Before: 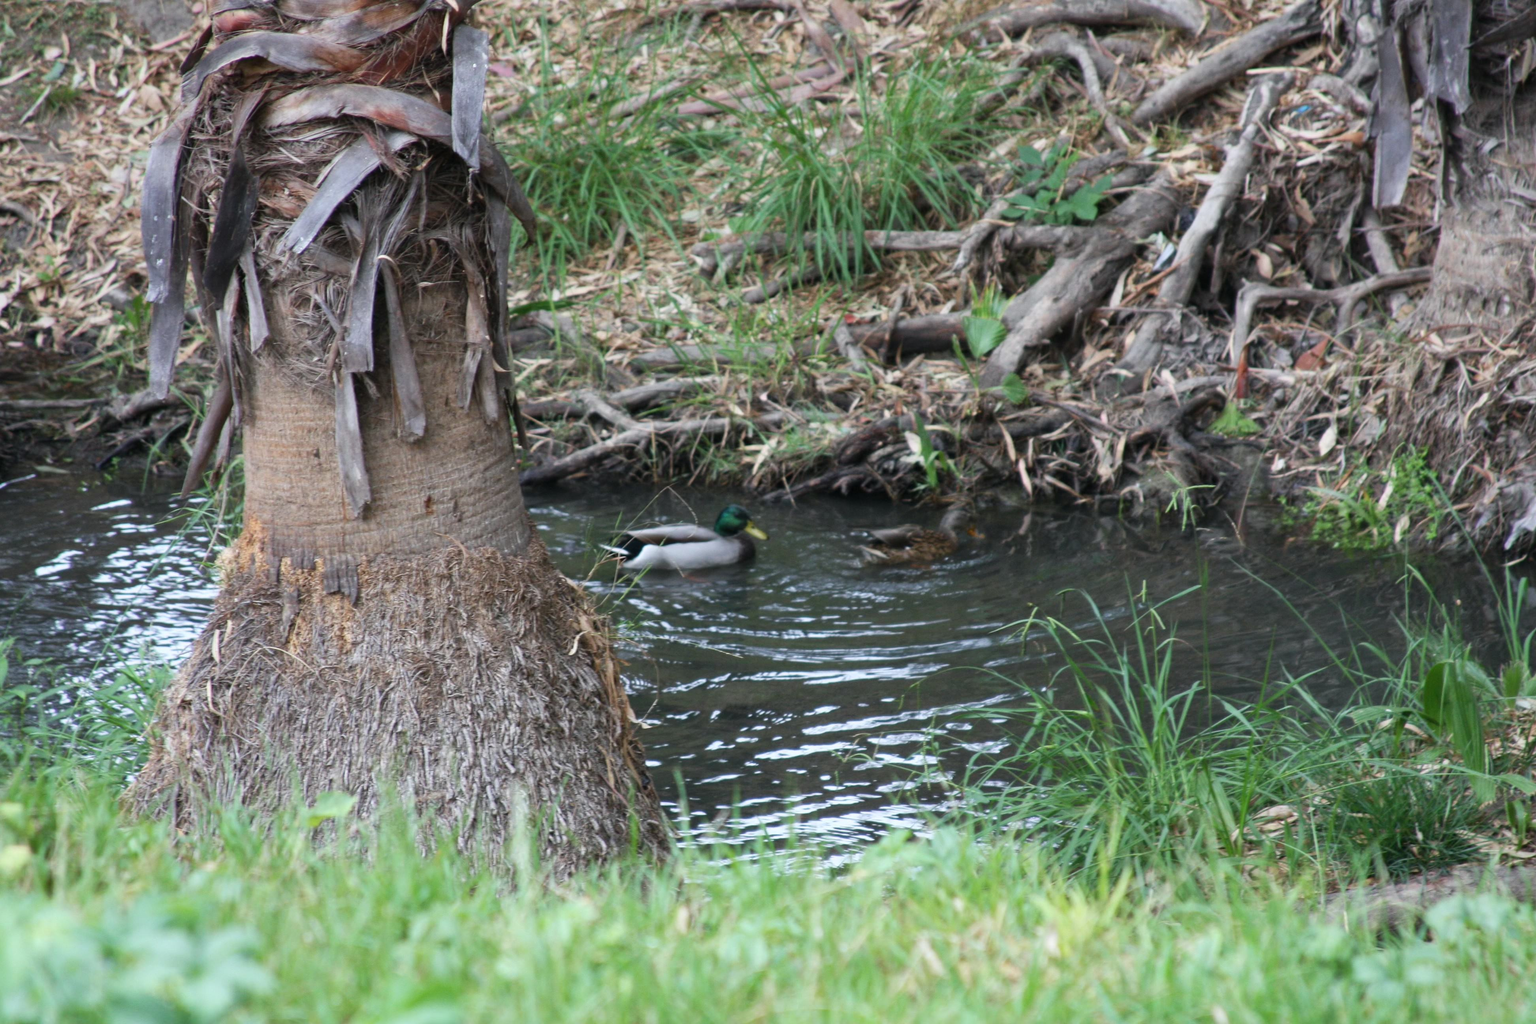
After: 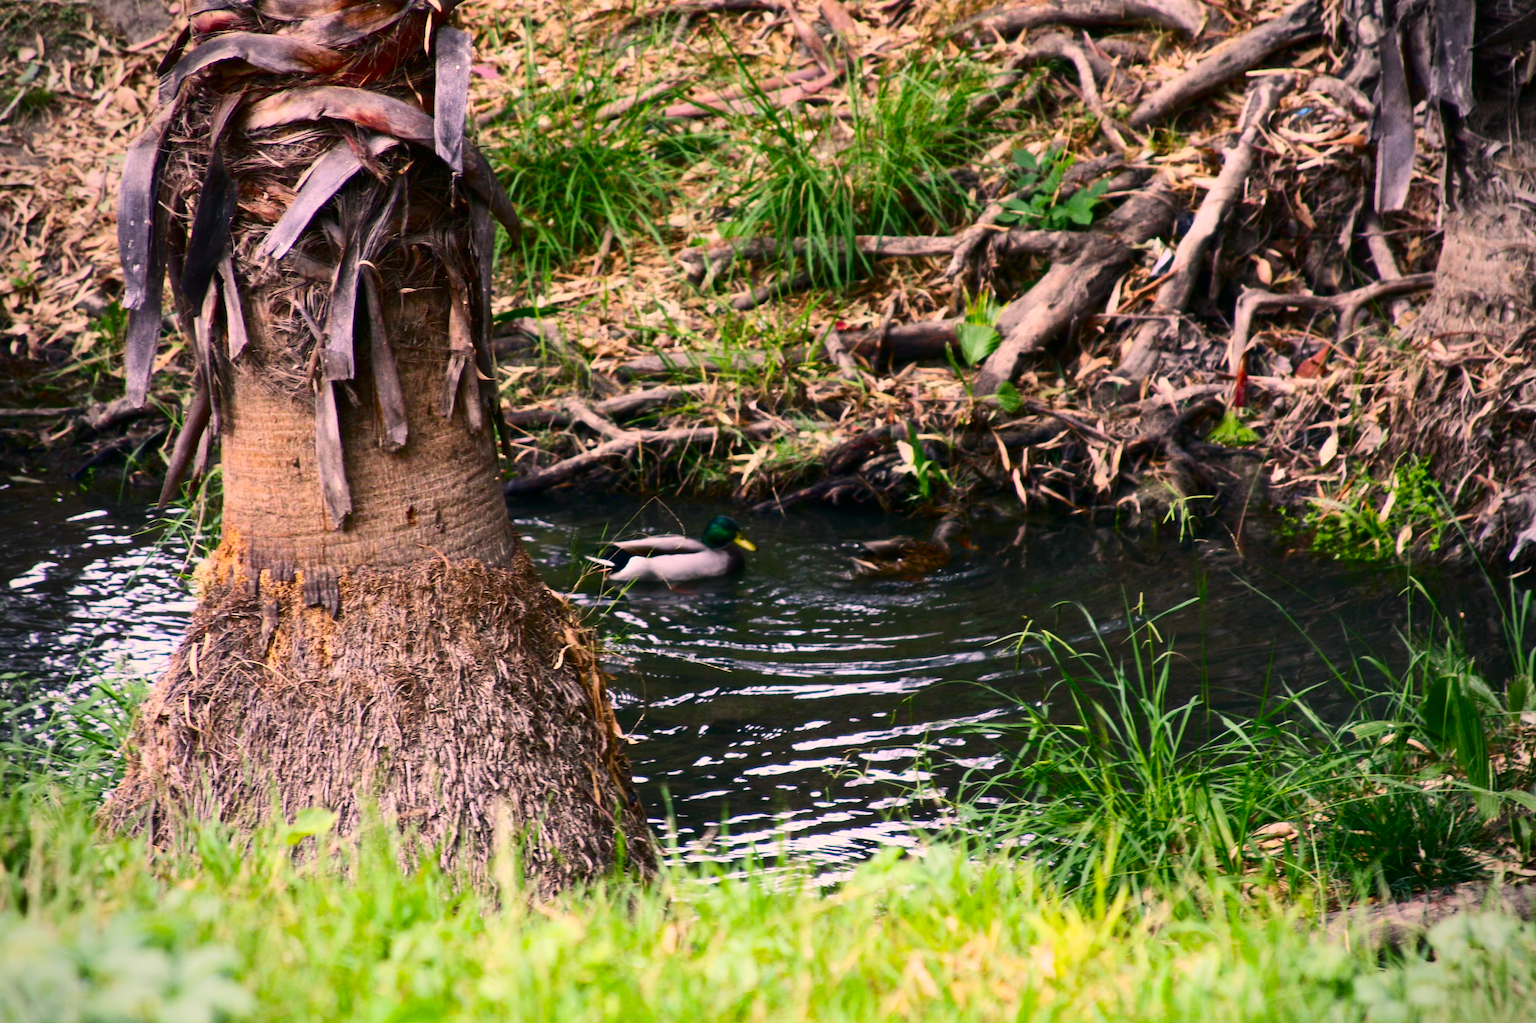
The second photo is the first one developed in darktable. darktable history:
vignetting: fall-off radius 60.92%
color correction: highlights a* 21.16, highlights b* 19.61
crop: left 1.743%, right 0.268%, bottom 2.011%
contrast brightness saturation: contrast 0.32, brightness -0.08, saturation 0.17
color balance rgb: linear chroma grading › global chroma 15%, perceptual saturation grading › global saturation 30%
